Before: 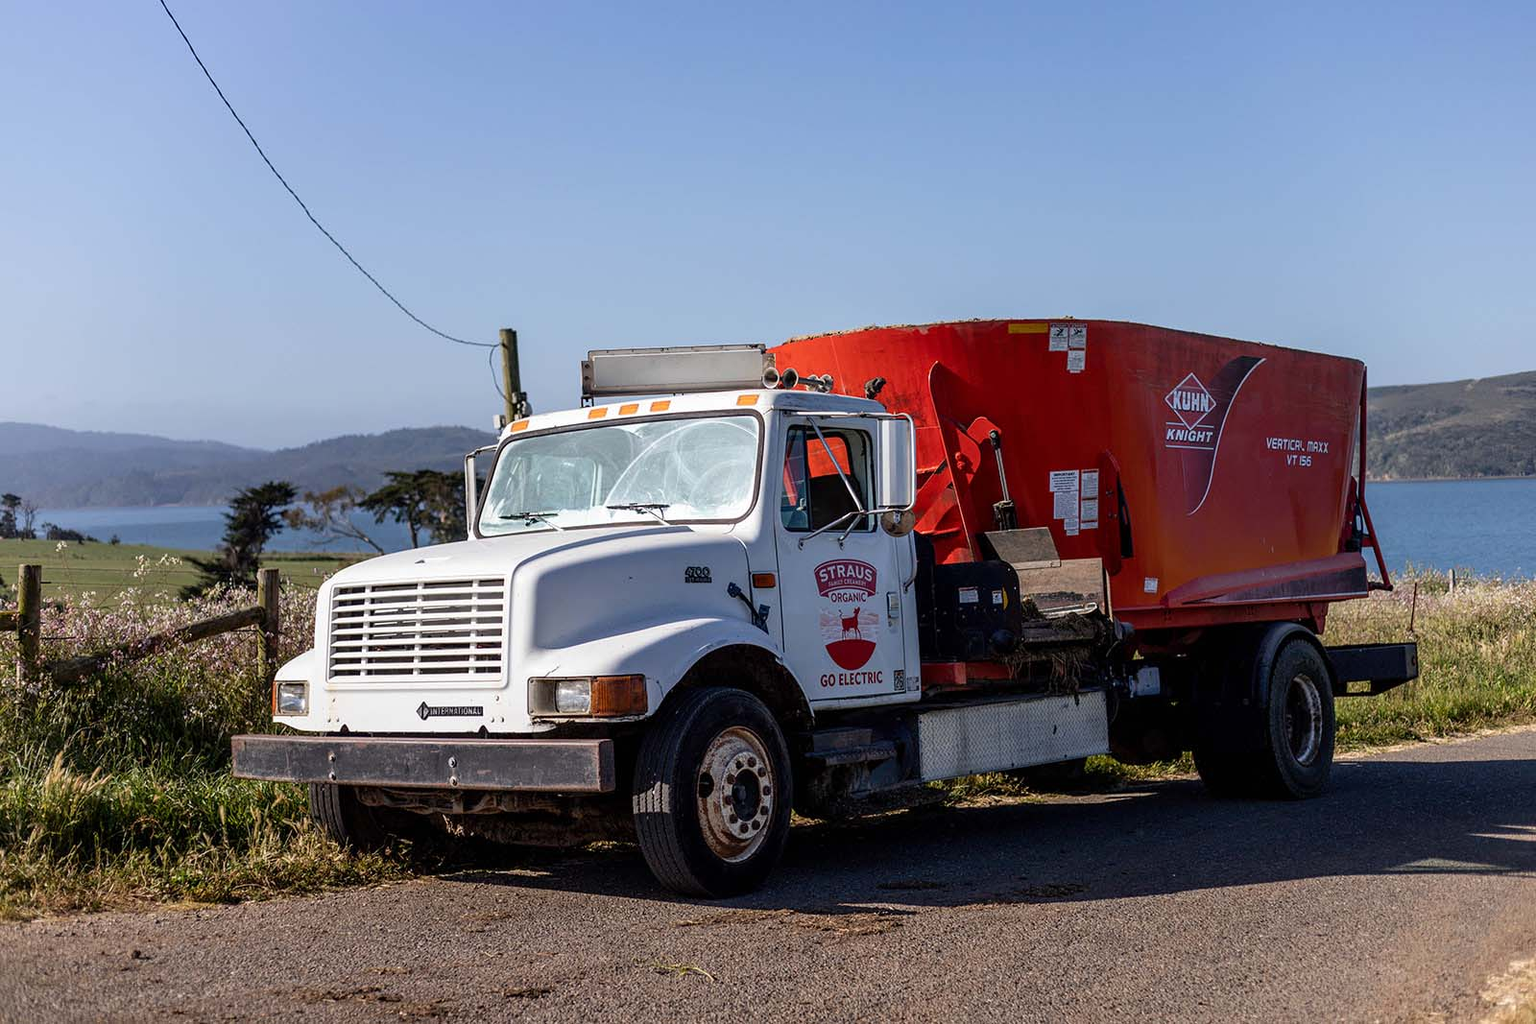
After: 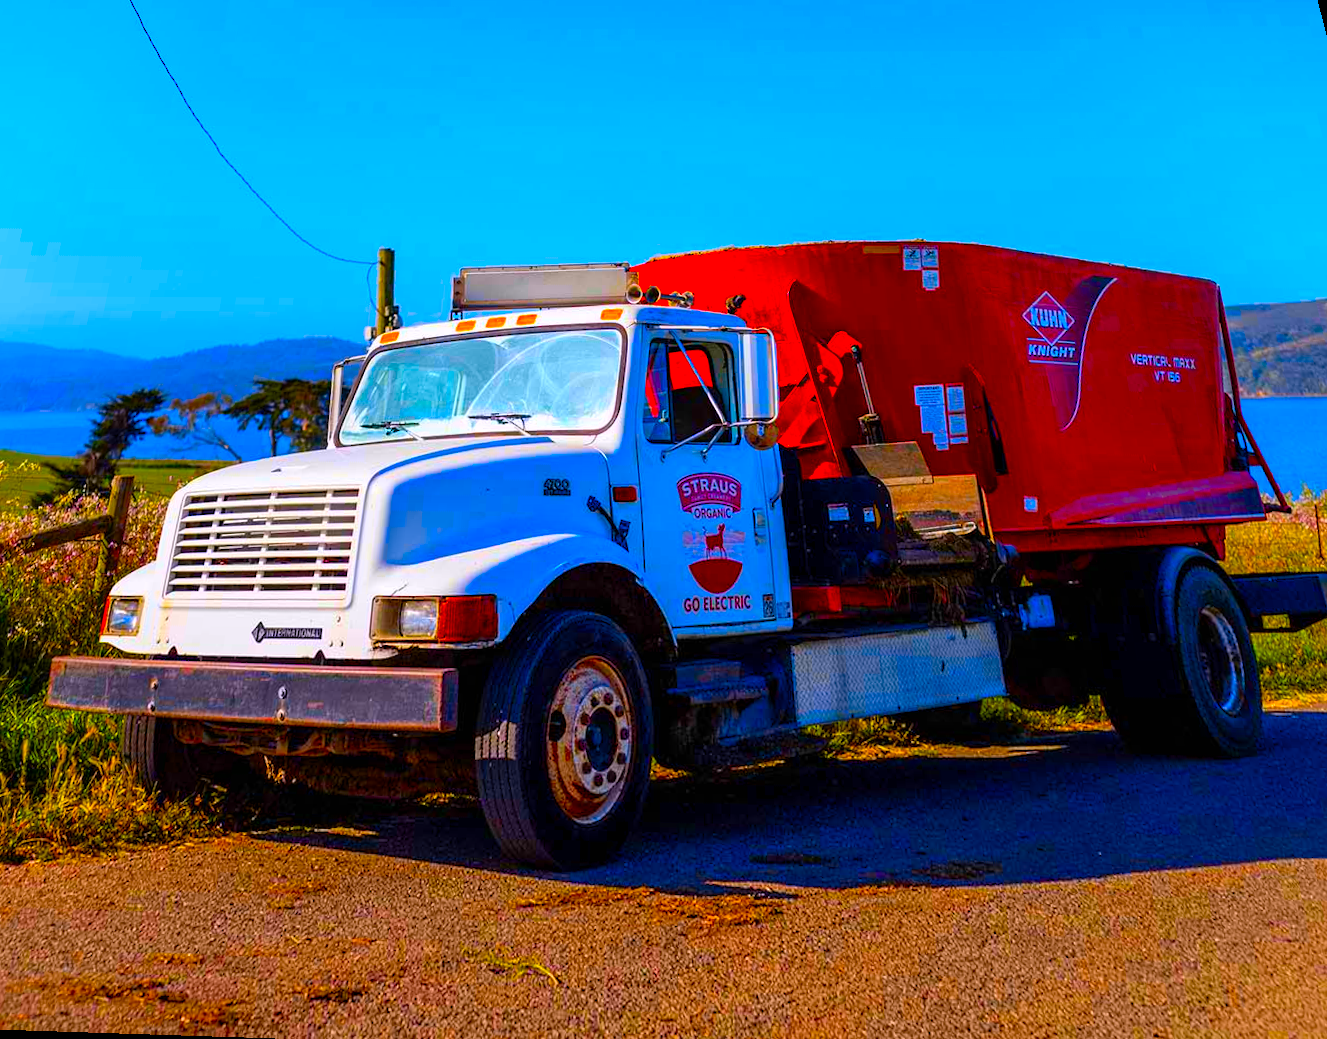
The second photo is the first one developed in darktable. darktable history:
color contrast: green-magenta contrast 0.8, blue-yellow contrast 1.1, unbound 0
color balance rgb: linear chroma grading › global chroma 25%, perceptual saturation grading › global saturation 50%
color correction: highlights a* 1.59, highlights b* -1.7, saturation 2.48
rotate and perspective: rotation 0.72°, lens shift (vertical) -0.352, lens shift (horizontal) -0.051, crop left 0.152, crop right 0.859, crop top 0.019, crop bottom 0.964
